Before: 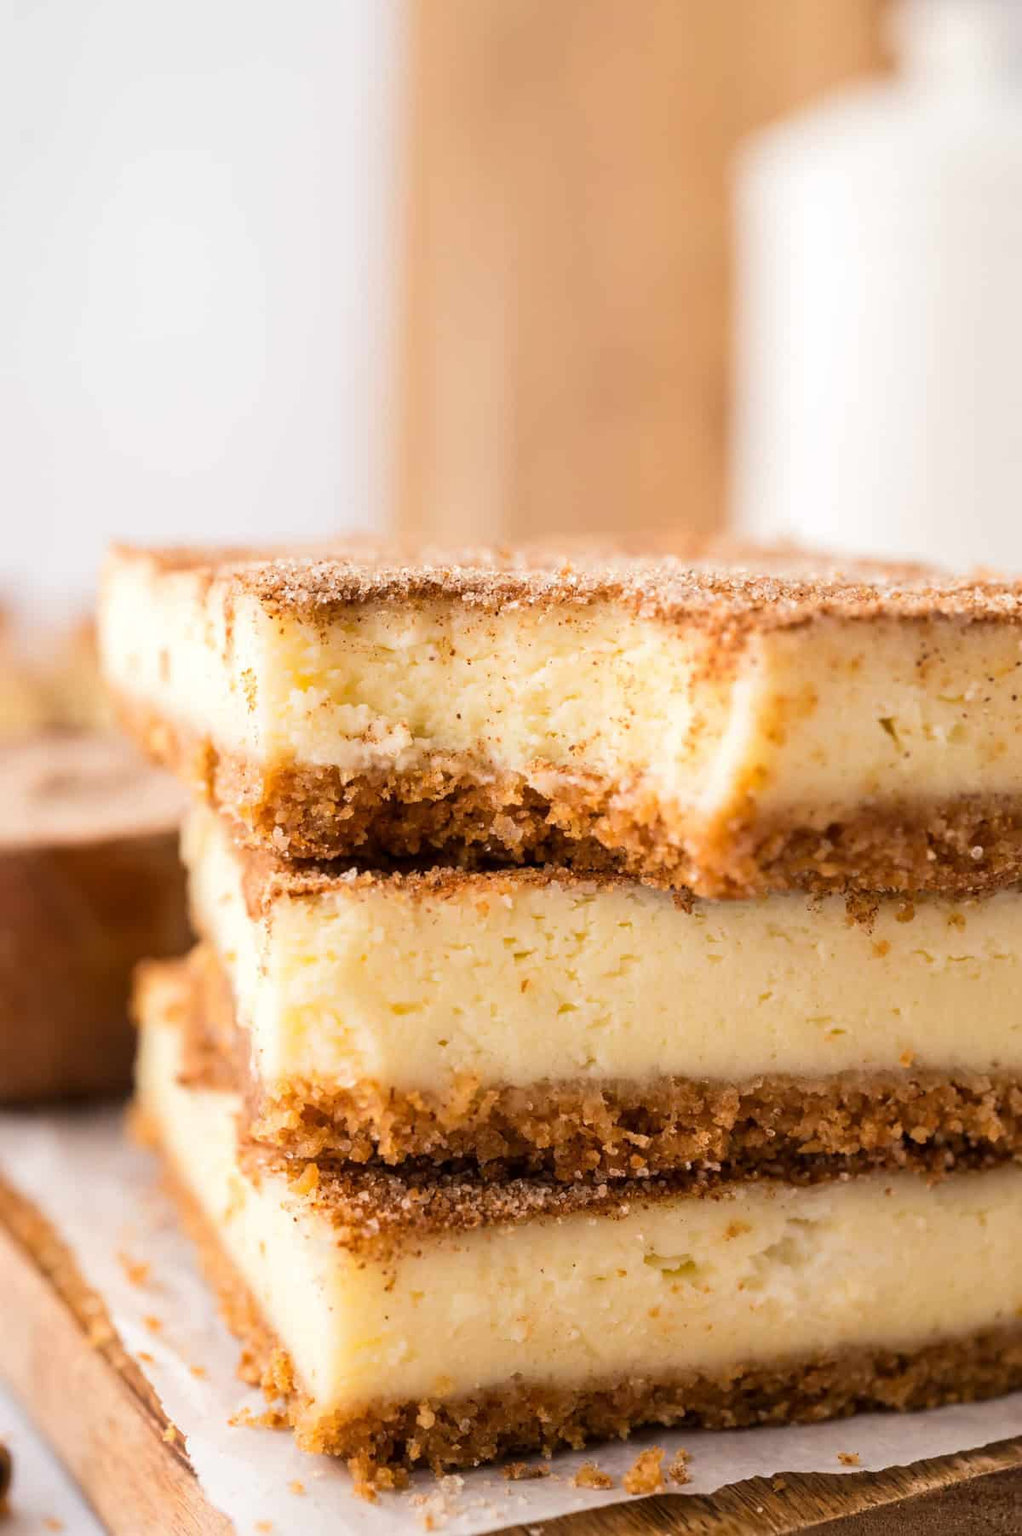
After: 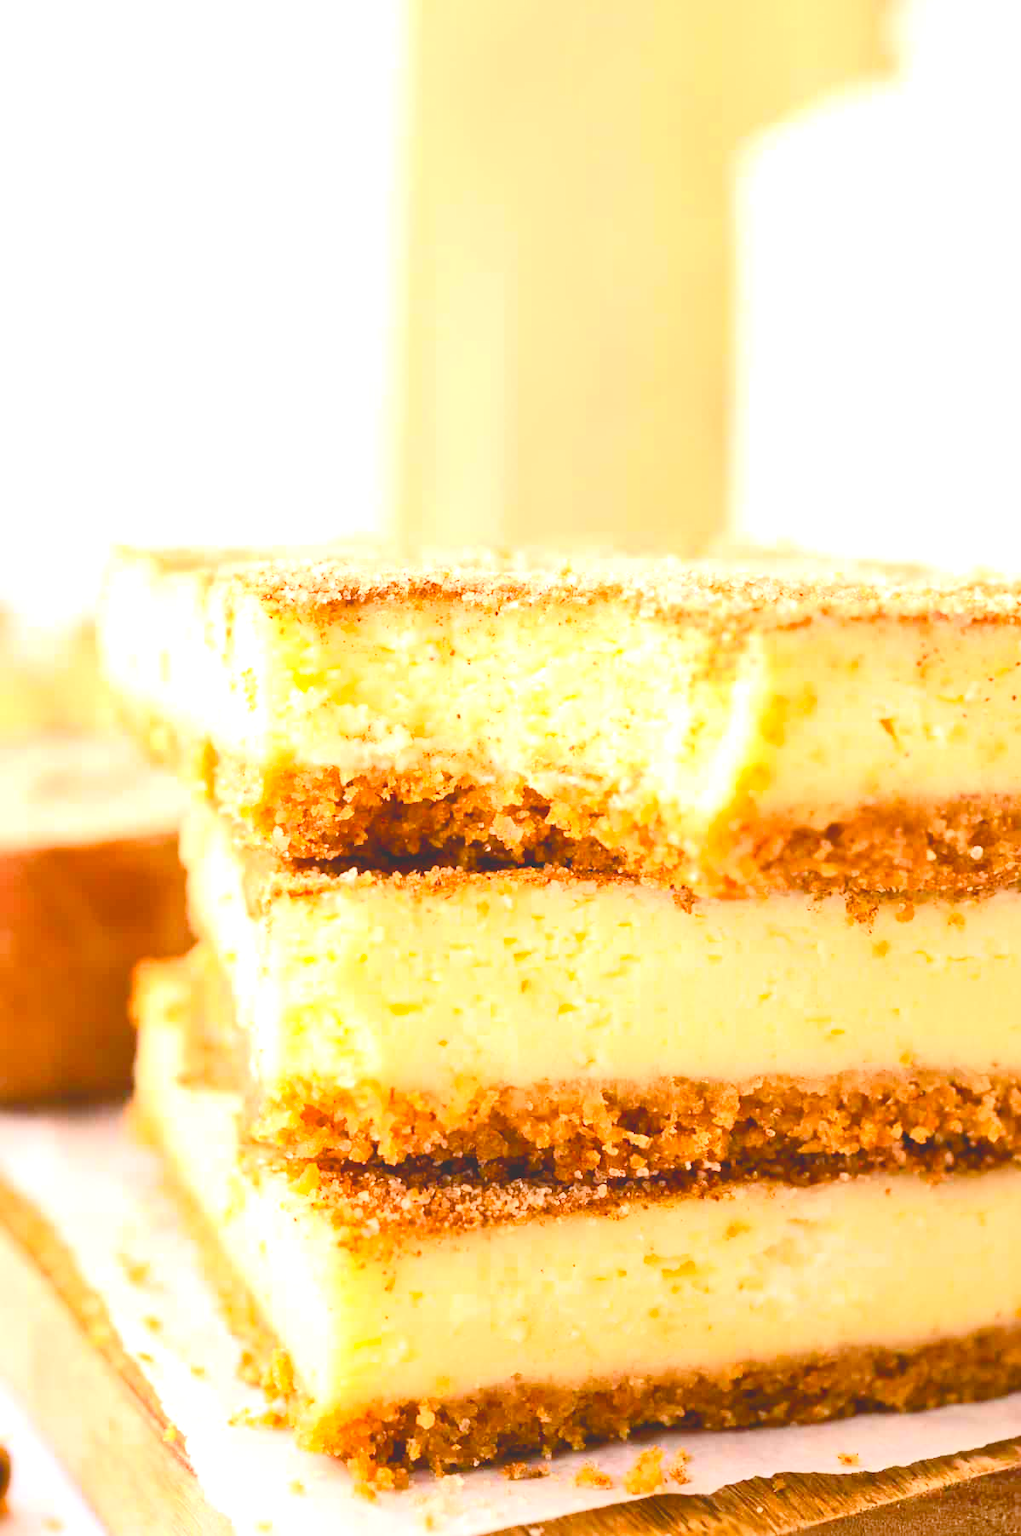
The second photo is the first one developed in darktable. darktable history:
color balance rgb: perceptual saturation grading › global saturation 20%, perceptual saturation grading › highlights -25%, perceptual saturation grading › shadows 25%
local contrast: detail 69%
exposure: black level correction 0.001, exposure 1.129 EV, compensate exposure bias true, compensate highlight preservation false
contrast brightness saturation: contrast 0.23, brightness 0.1, saturation 0.29
